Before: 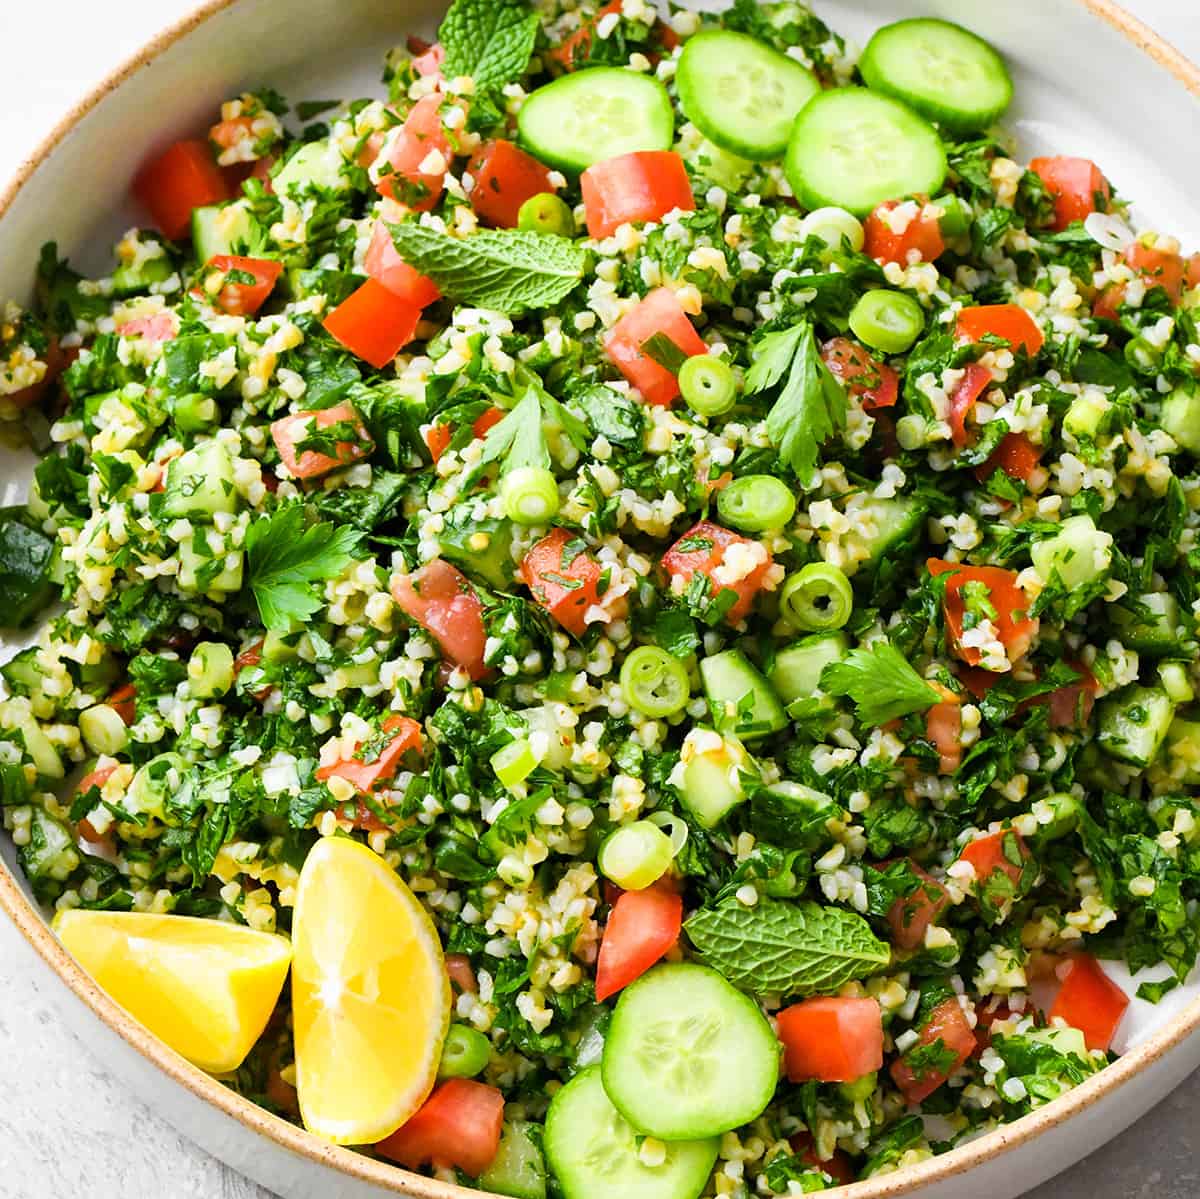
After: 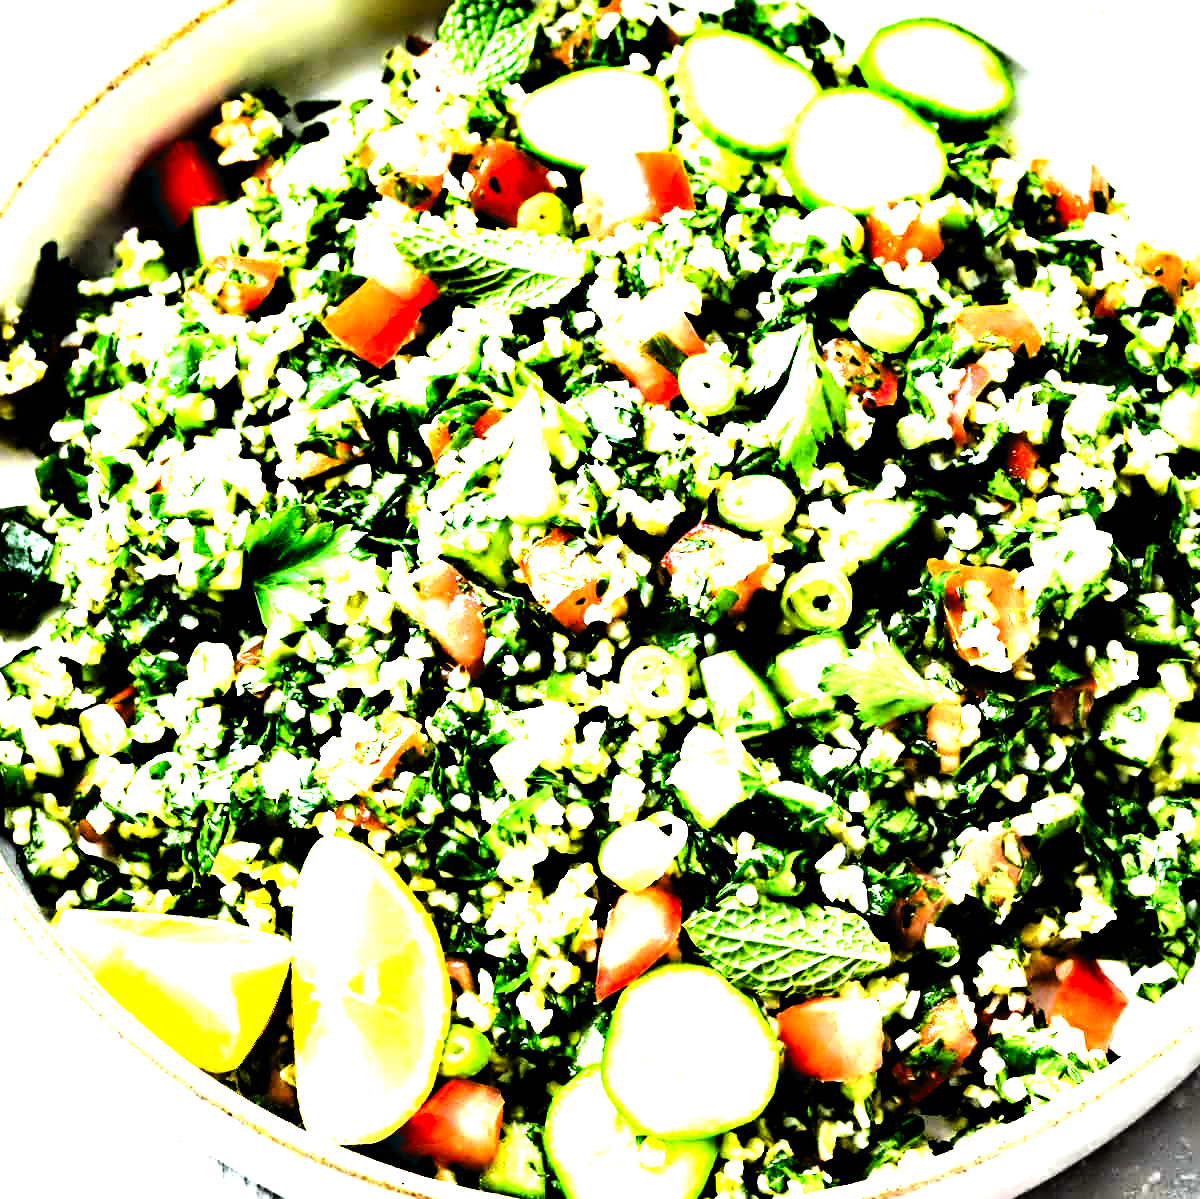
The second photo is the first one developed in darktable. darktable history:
color calibration: illuminant as shot in camera, x 0.359, y 0.361, temperature 4591.24 K
contrast equalizer: y [[0.783, 0.666, 0.575, 0.77, 0.556, 0.501], [0.5 ×6], [0.5 ×6], [0, 0.02, 0.272, 0.399, 0.062, 0], [0 ×6]]
filmic rgb: black relative exposure -5.09 EV, white relative exposure 3.97 EV, hardness 2.88, contrast 1.297, highlights saturation mix -30.3%
levels: black 8.5%, levels [0, 0.281, 0.562]
